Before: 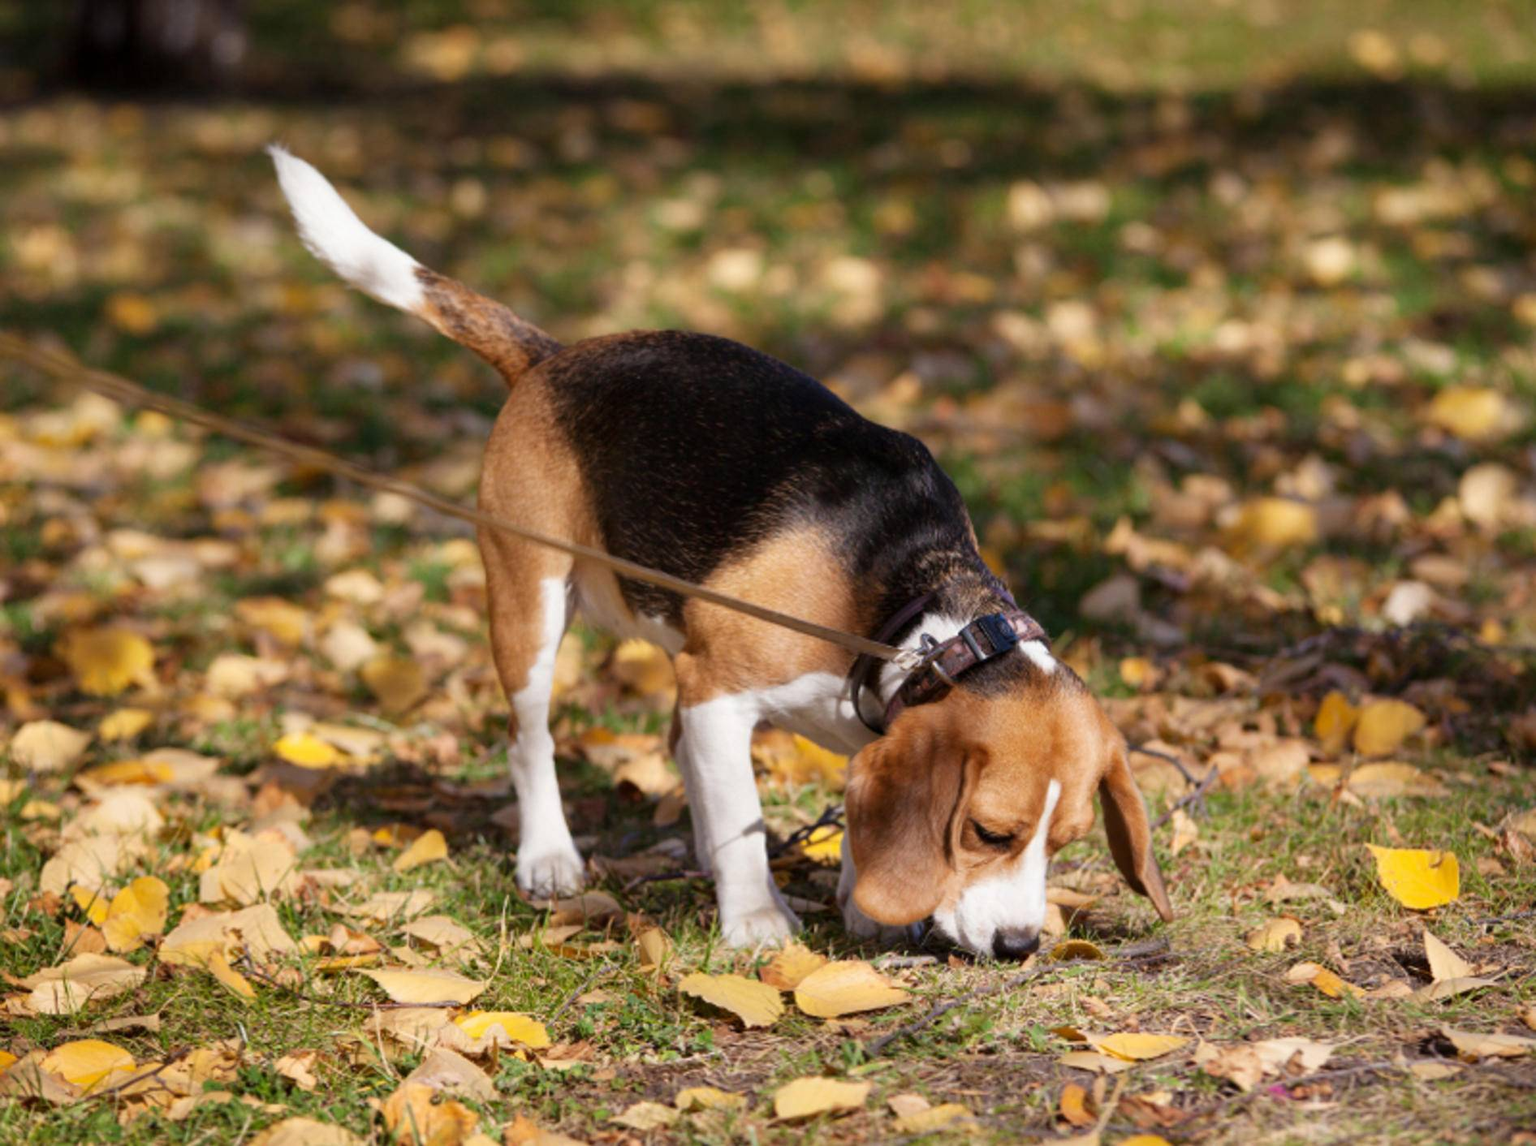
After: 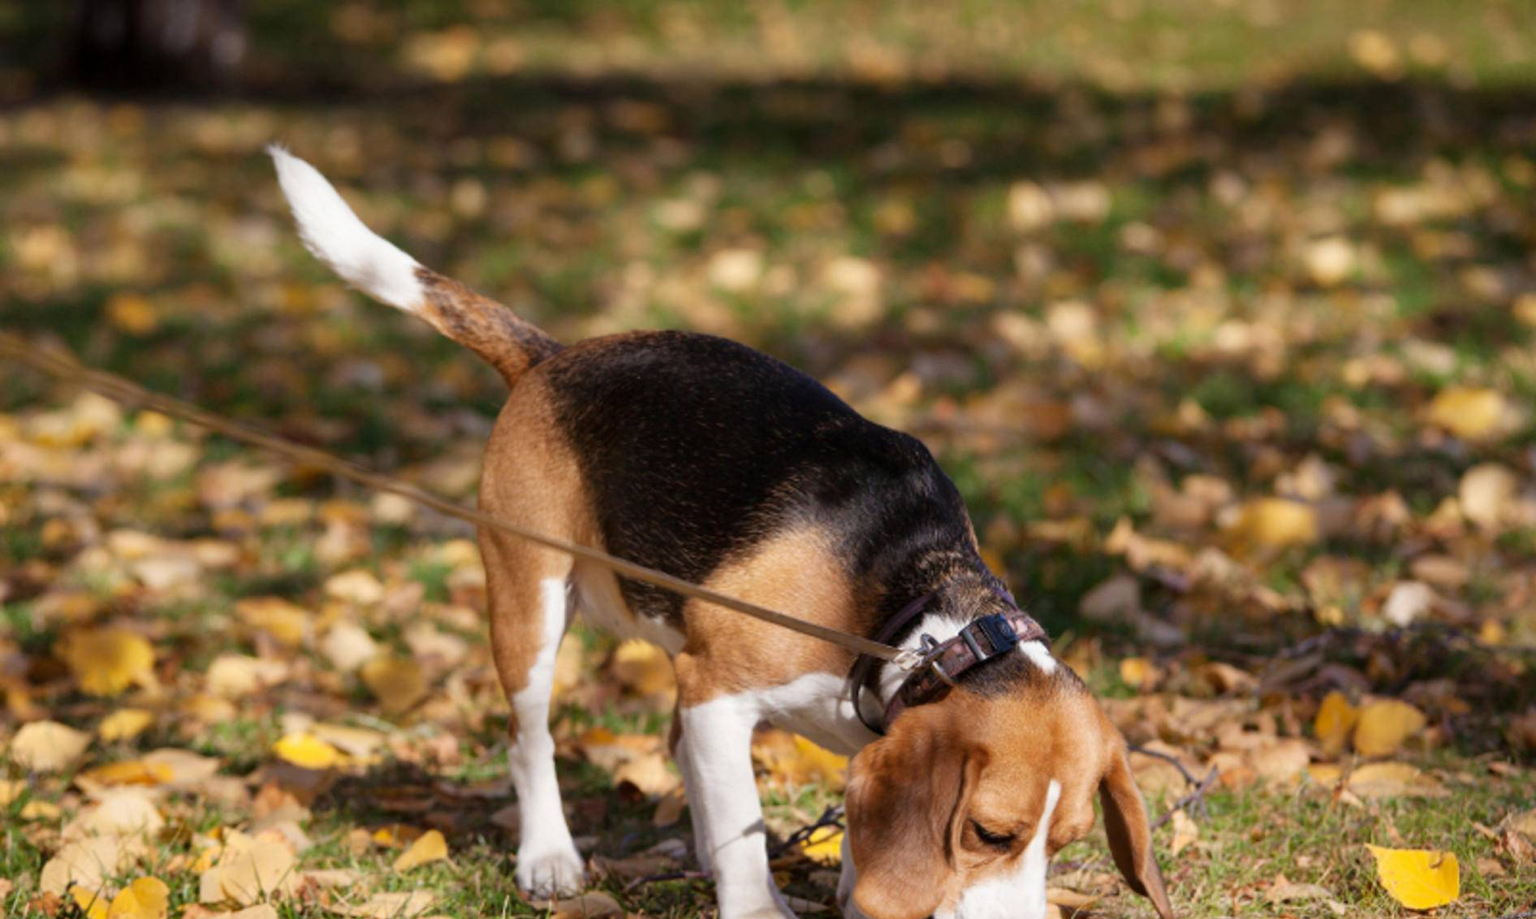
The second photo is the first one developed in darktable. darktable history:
crop: bottom 19.719%
